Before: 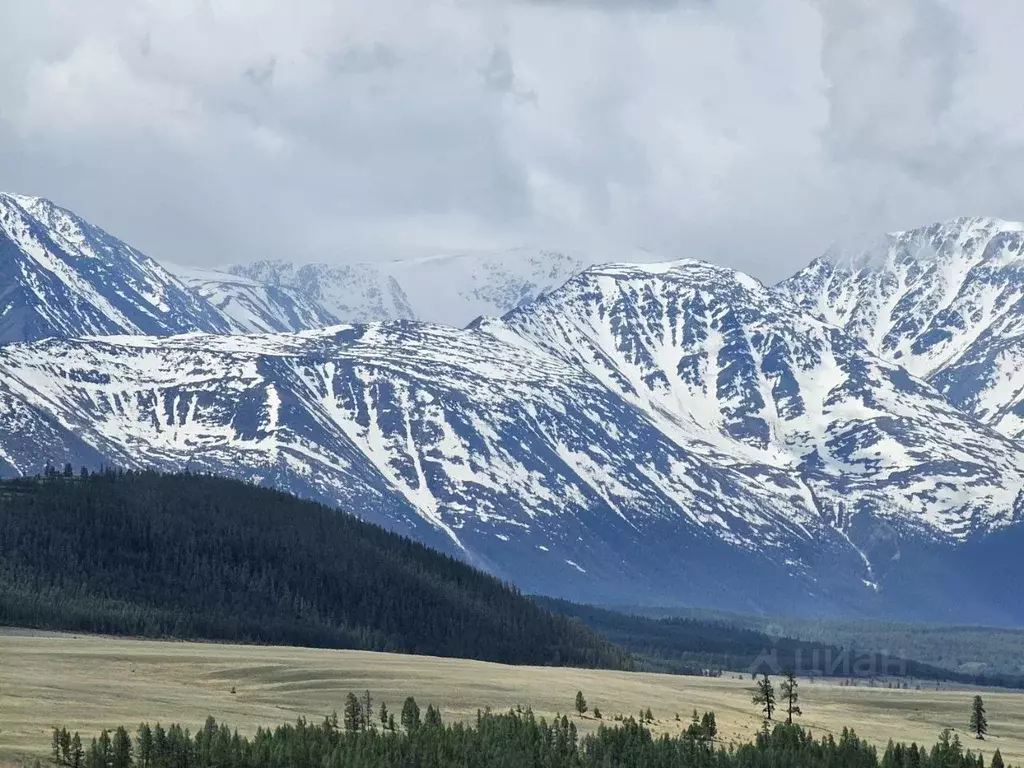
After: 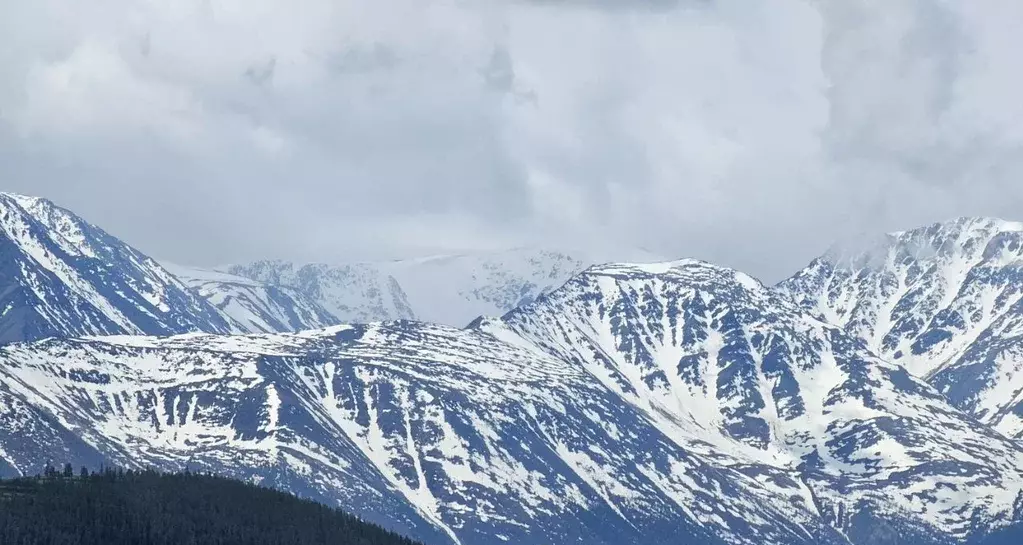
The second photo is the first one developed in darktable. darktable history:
crop: right 0%, bottom 29.004%
